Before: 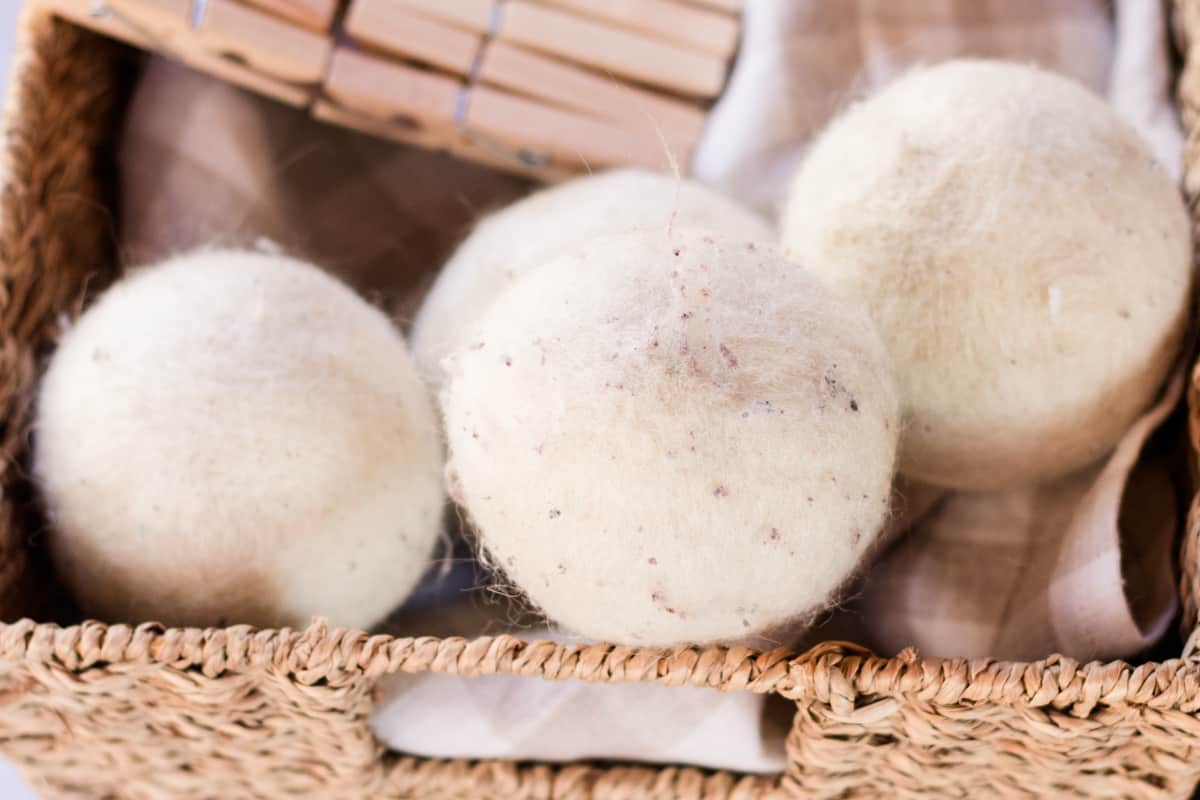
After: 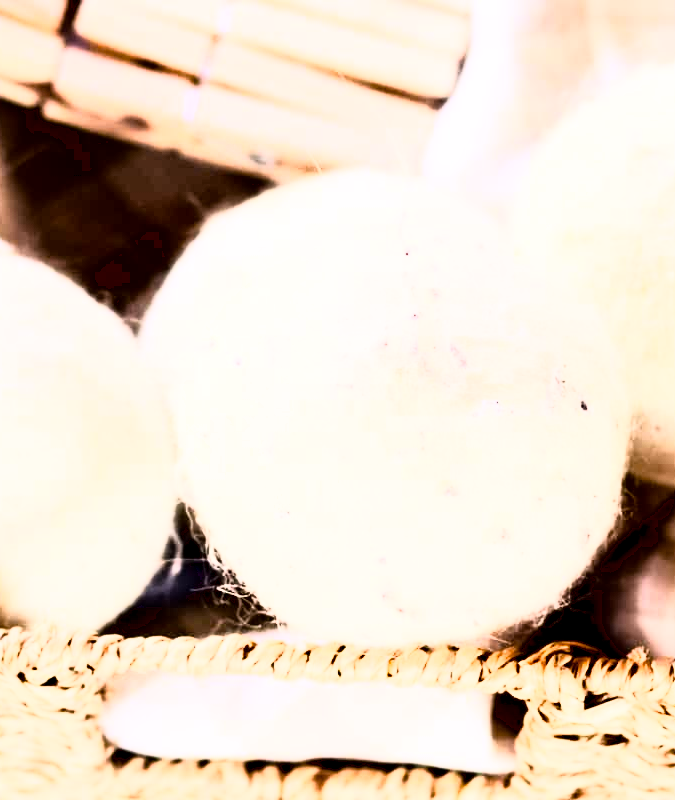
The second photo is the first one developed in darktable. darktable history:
exposure: black level correction 0.025, exposure 0.182 EV, compensate highlight preservation false
rgb curve: curves: ch0 [(0, 0) (0.21, 0.15) (0.24, 0.21) (0.5, 0.75) (0.75, 0.96) (0.89, 0.99) (1, 1)]; ch1 [(0, 0.02) (0.21, 0.13) (0.25, 0.2) (0.5, 0.67) (0.75, 0.9) (0.89, 0.97) (1, 1)]; ch2 [(0, 0.02) (0.21, 0.13) (0.25, 0.2) (0.5, 0.67) (0.75, 0.9) (0.89, 0.97) (1, 1)], compensate middle gray true
crop and rotate: left 22.516%, right 21.234%
shadows and highlights: shadows 0, highlights 40
tone equalizer: on, module defaults
